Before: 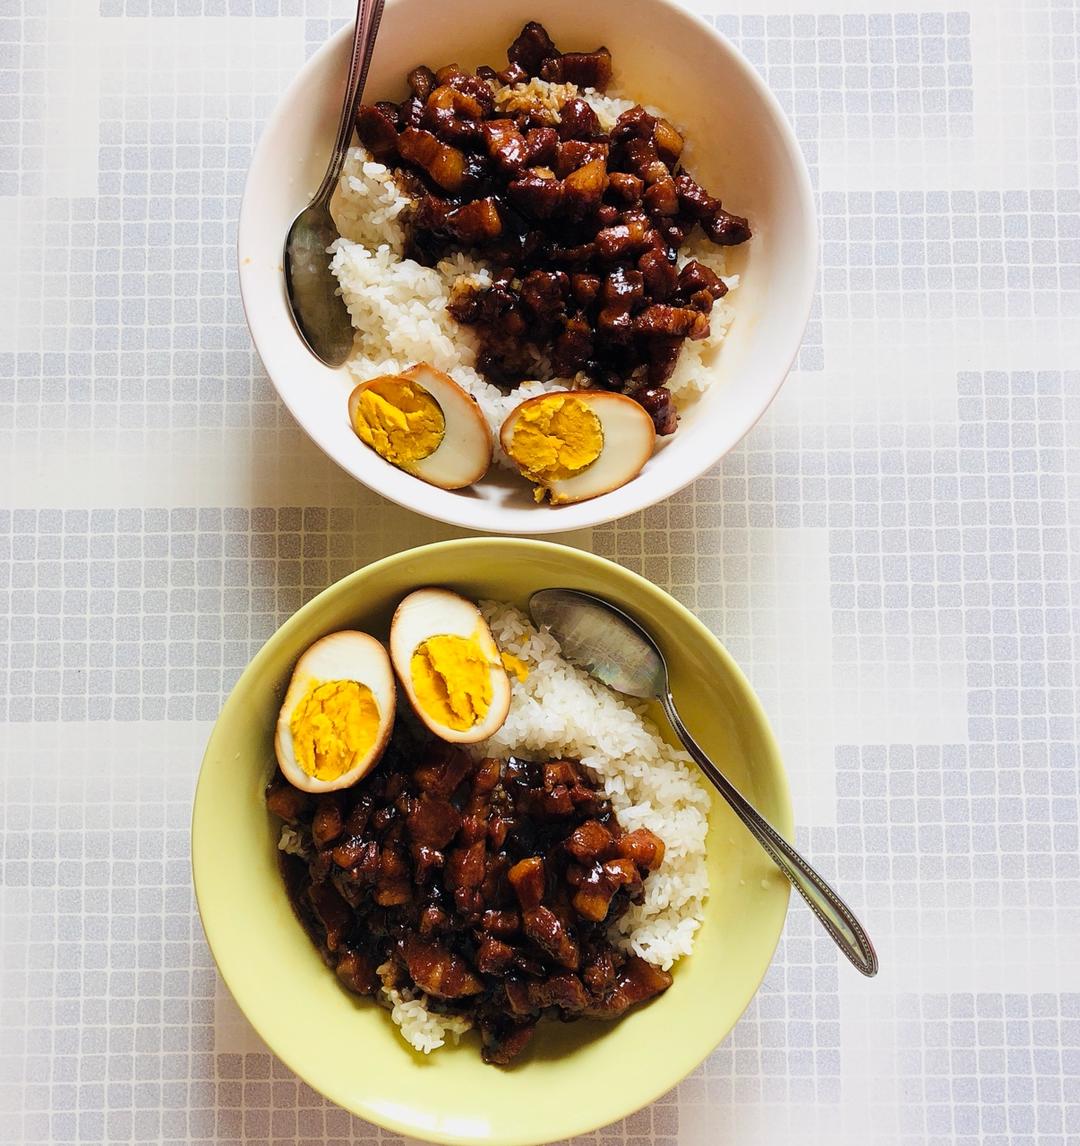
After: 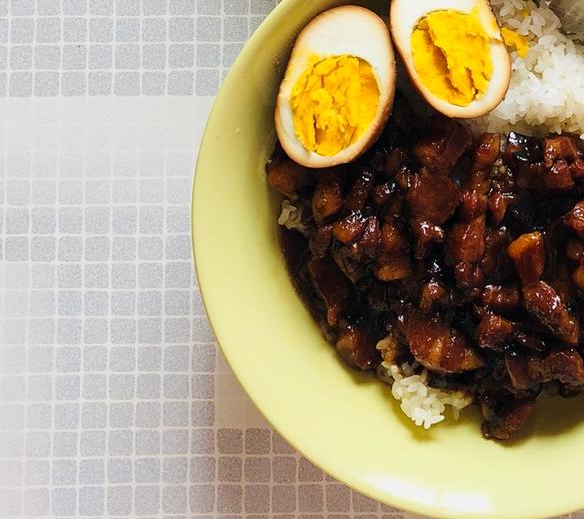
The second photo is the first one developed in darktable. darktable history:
tone equalizer: on, module defaults
crop and rotate: top 54.561%, right 45.867%, bottom 0.131%
